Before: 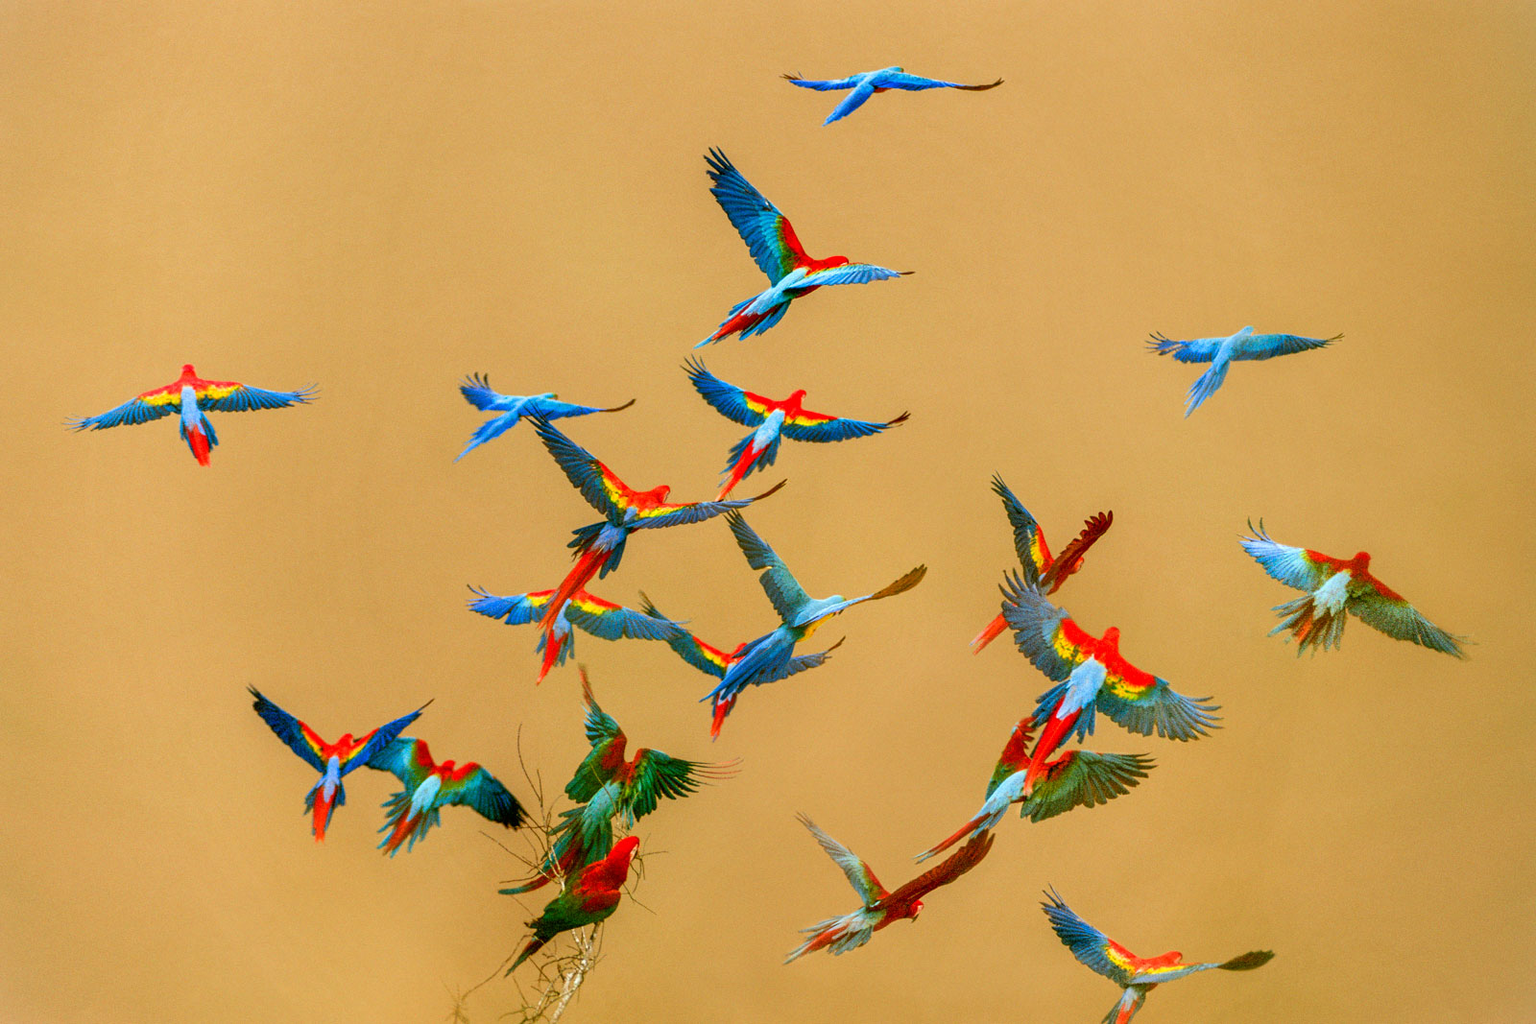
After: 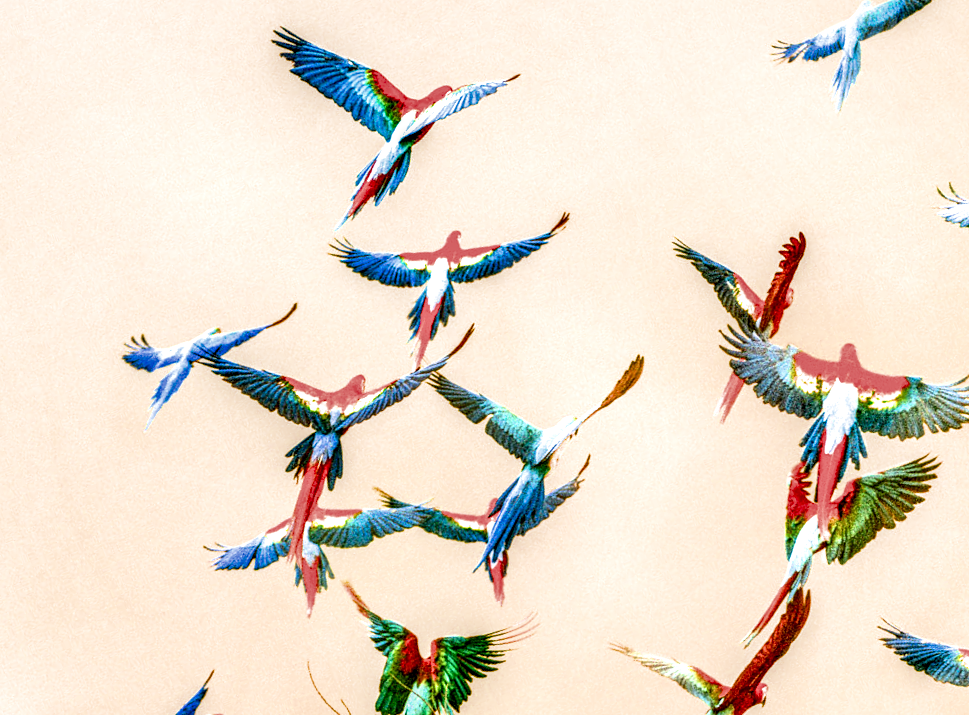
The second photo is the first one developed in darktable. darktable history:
crop and rotate: angle 21.19°, left 6.948%, right 3.689%, bottom 1.077%
local contrast: highlights 19%, detail 185%
exposure: exposure 1.248 EV, compensate highlight preservation false
filmic rgb: black relative exposure -8.66 EV, white relative exposure 2.72 EV, target black luminance 0%, hardness 6.26, latitude 77.47%, contrast 1.328, shadows ↔ highlights balance -0.346%
